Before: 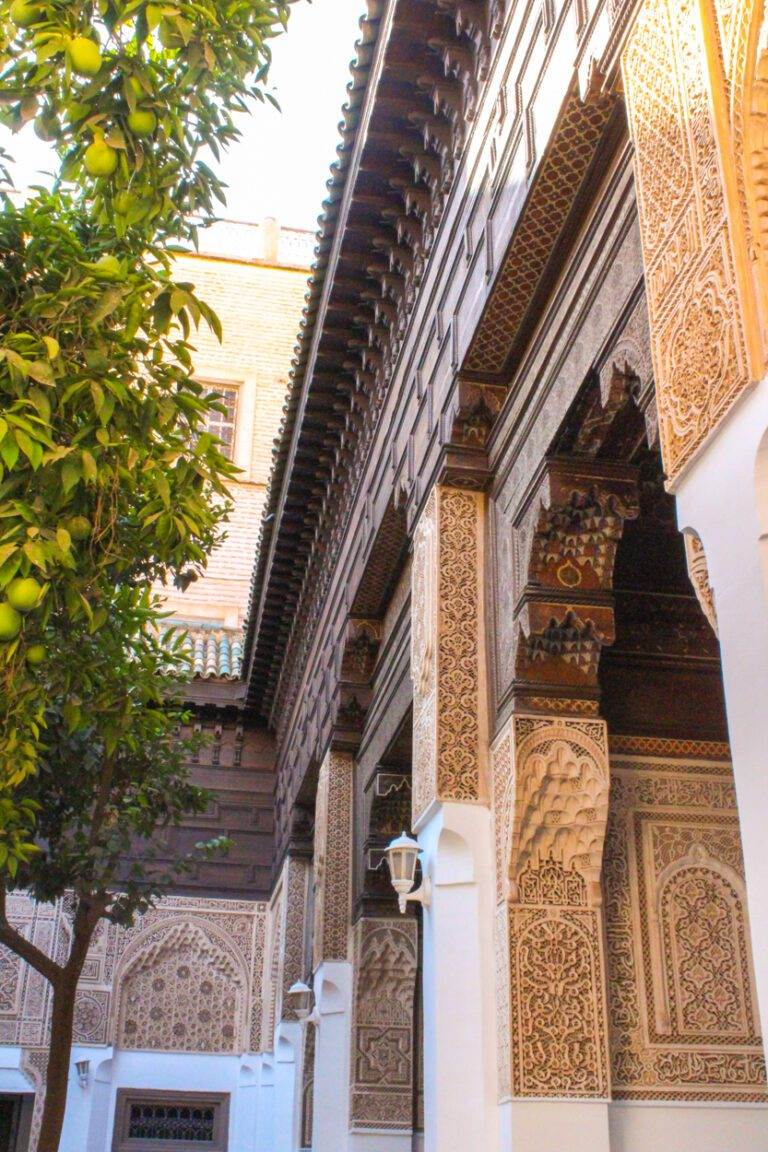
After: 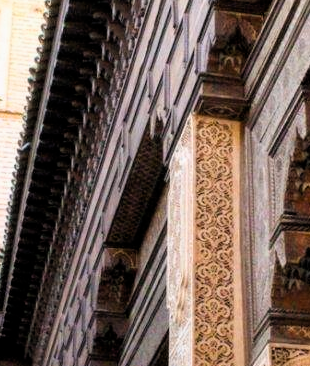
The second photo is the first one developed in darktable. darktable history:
crop: left 31.87%, top 32.247%, right 27.64%, bottom 35.955%
filmic rgb: black relative exposure -6.28 EV, white relative exposure 2.8 EV, threshold 3.03 EV, target black luminance 0%, hardness 4.65, latitude 68.13%, contrast 1.291, shadows ↔ highlights balance -3.34%, preserve chrominance max RGB, iterations of high-quality reconstruction 0, enable highlight reconstruction true
